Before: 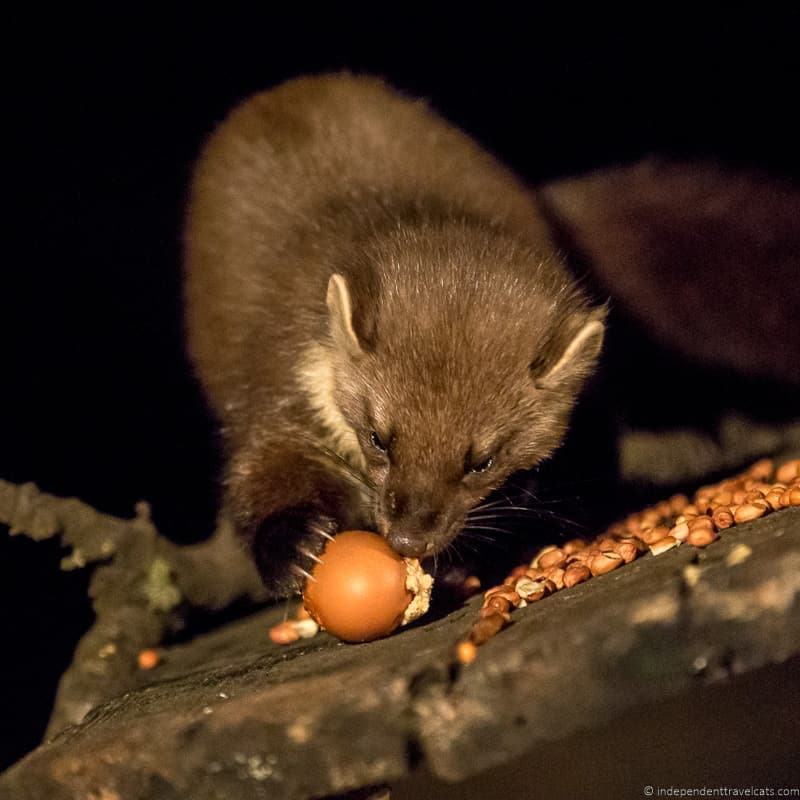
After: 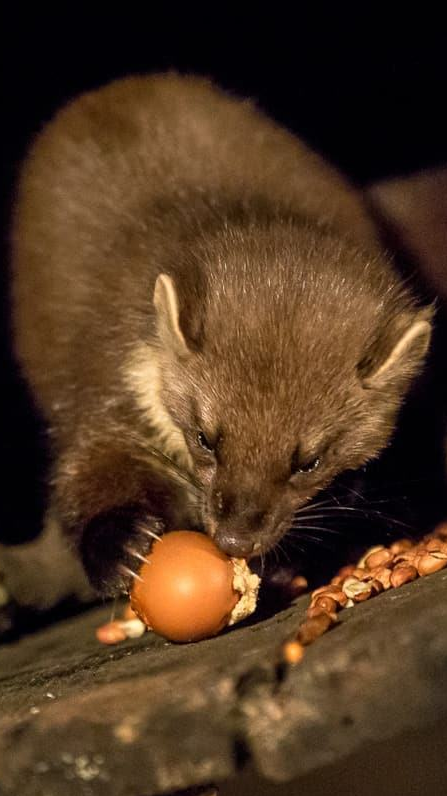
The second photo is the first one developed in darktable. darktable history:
bloom: size 13.65%, threshold 98.39%, strength 4.82%
crop: left 21.674%, right 22.086%
